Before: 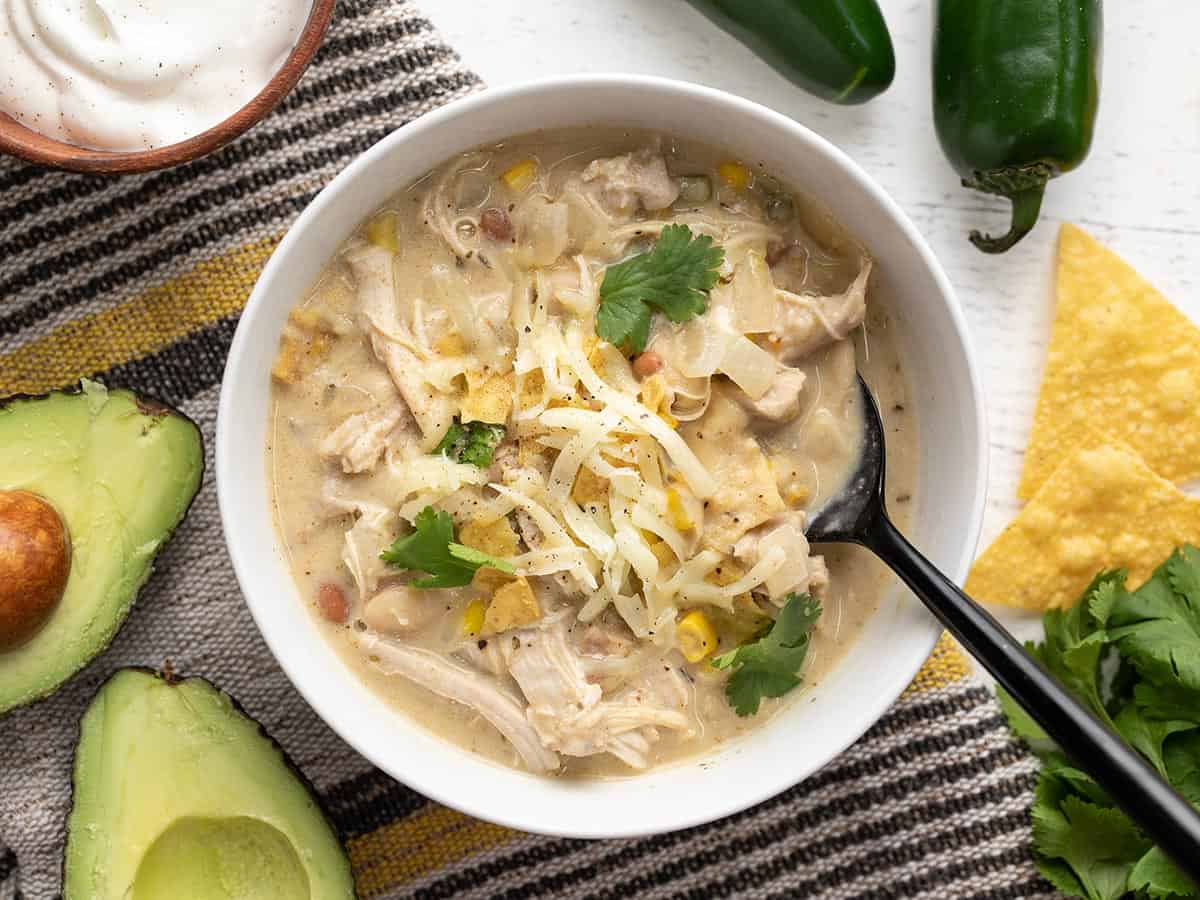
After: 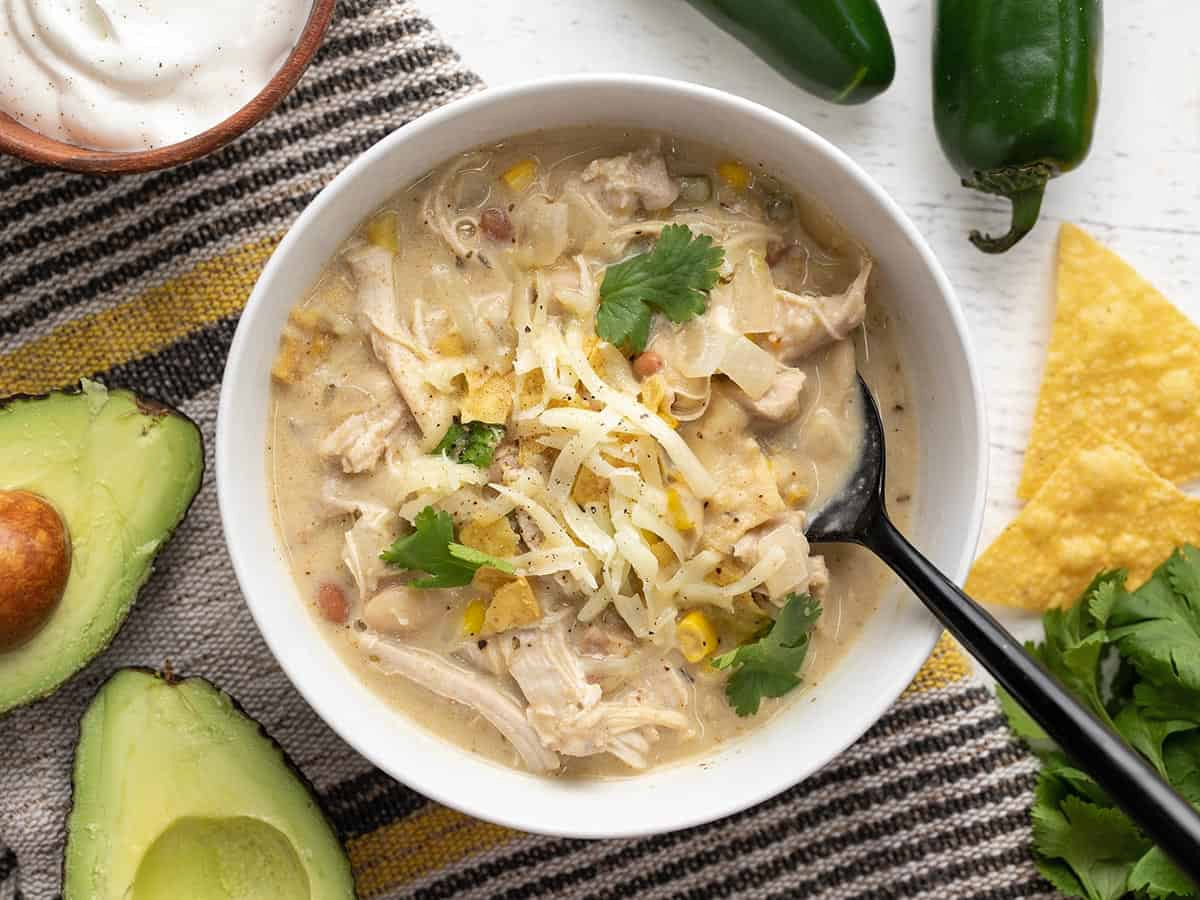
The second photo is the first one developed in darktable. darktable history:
shadows and highlights: shadows 25.07, highlights -26.27
